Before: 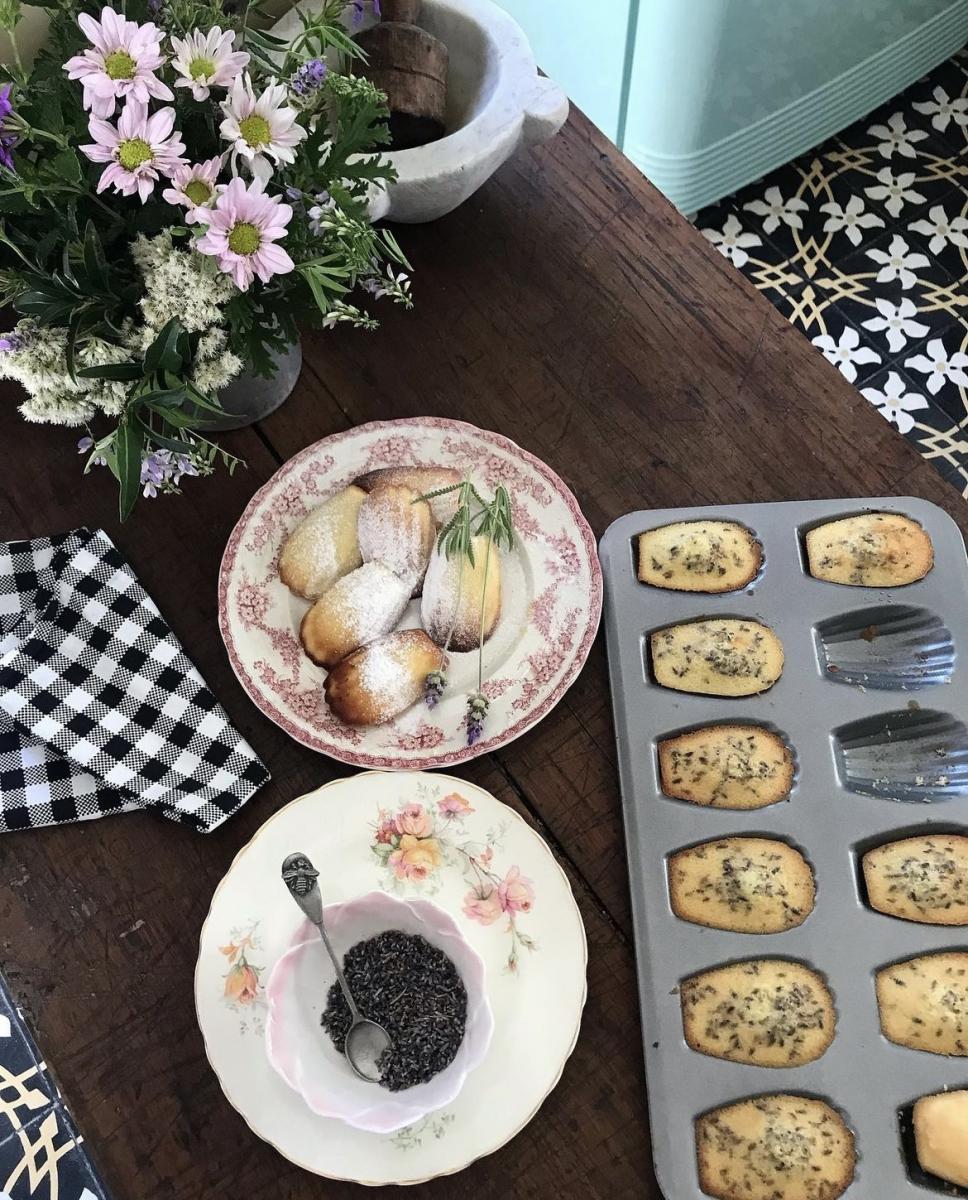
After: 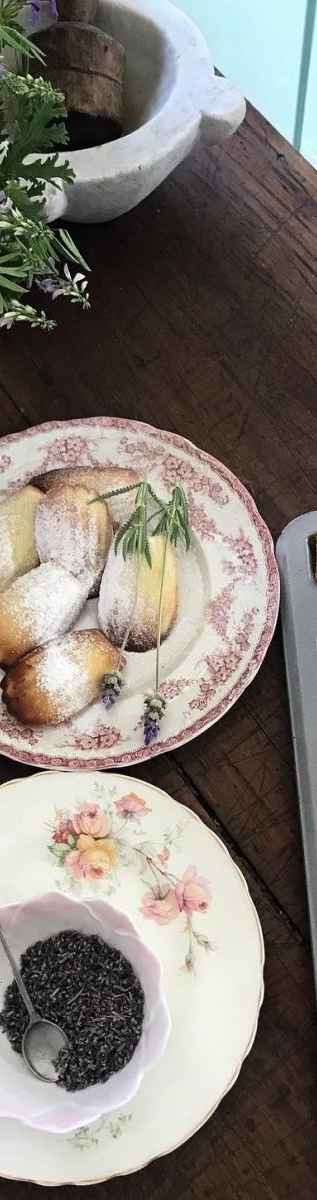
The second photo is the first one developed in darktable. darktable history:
crop: left 33.391%, right 33.77%
